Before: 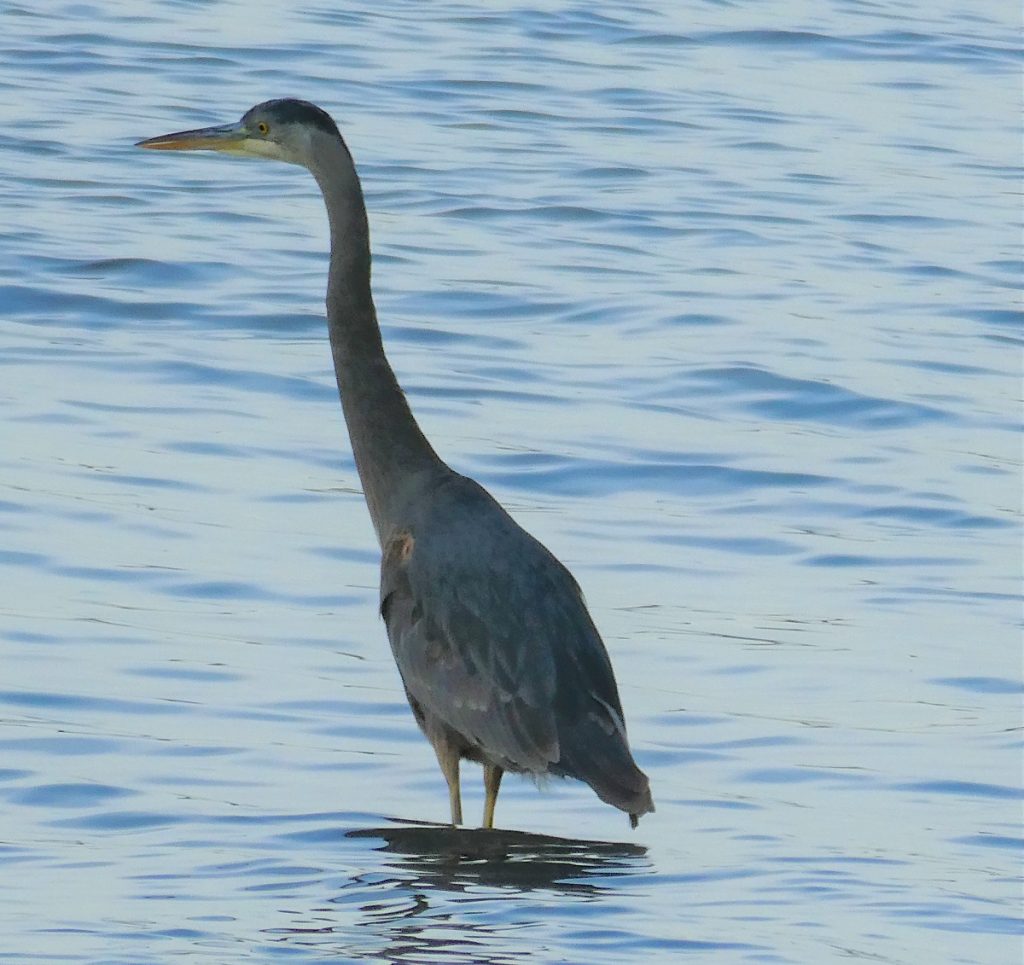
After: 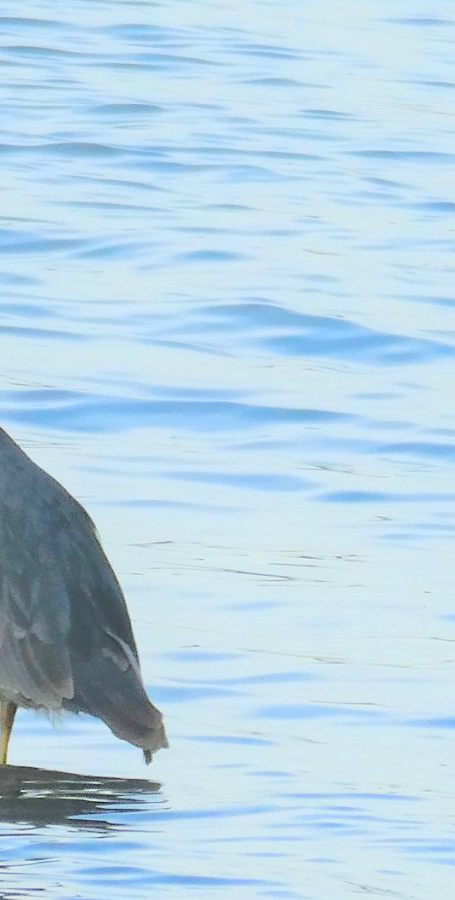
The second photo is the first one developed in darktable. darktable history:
exposure: exposure 0.151 EV, compensate highlight preservation false
contrast brightness saturation: contrast 0.103, brightness 0.315, saturation 0.144
crop: left 47.531%, top 6.702%, right 7.995%
